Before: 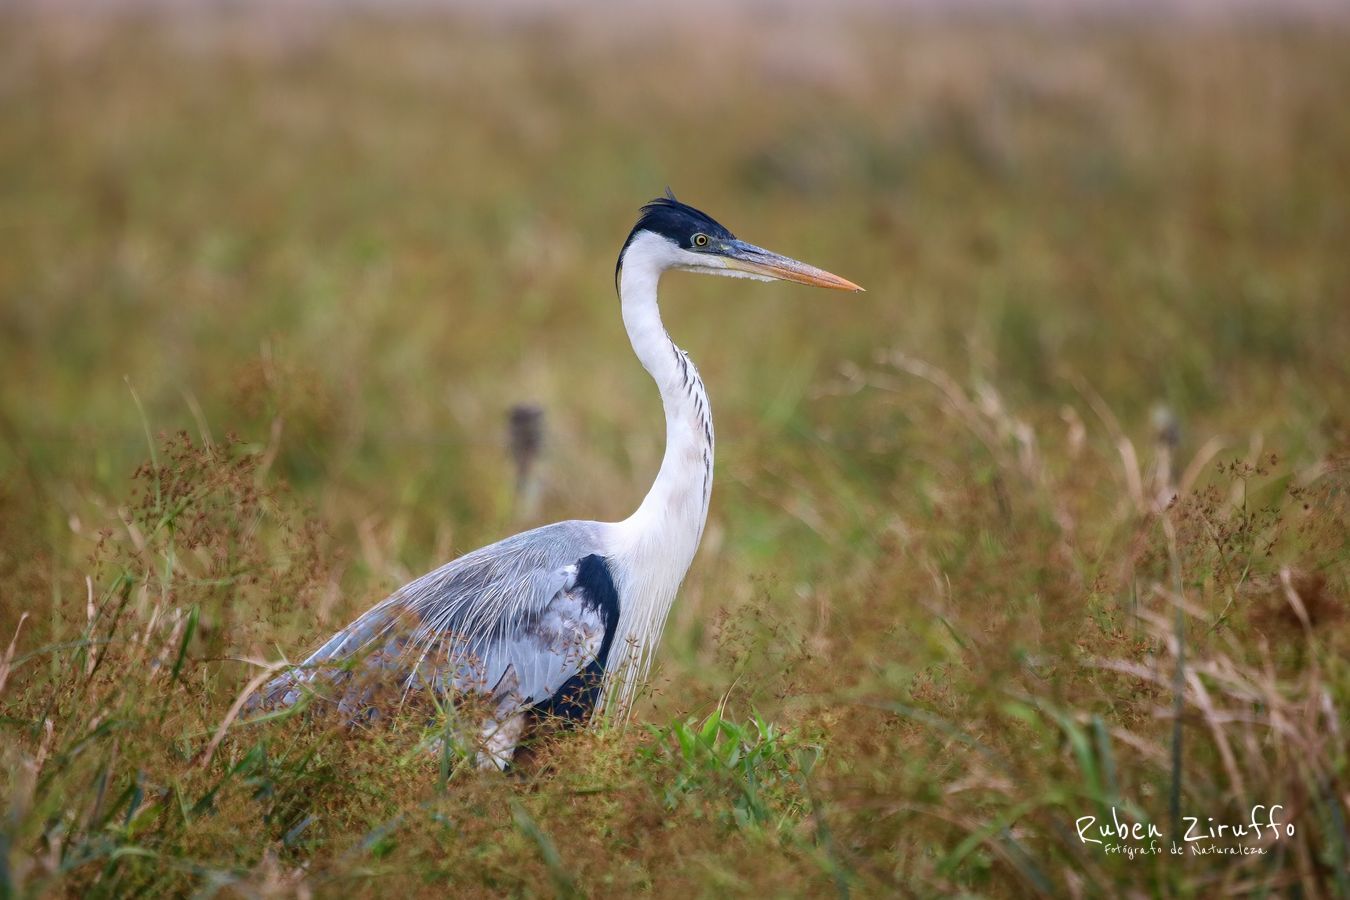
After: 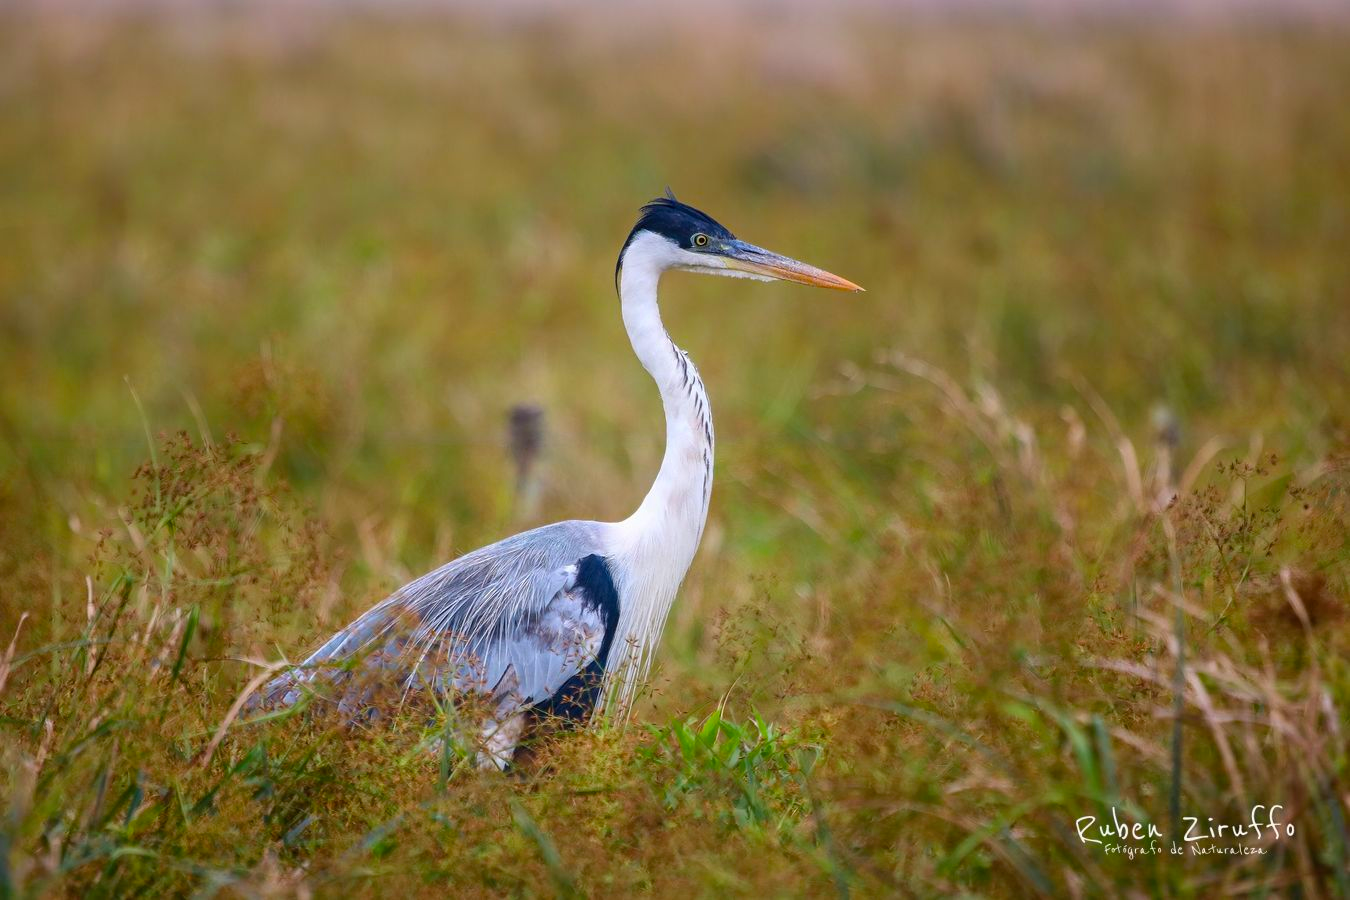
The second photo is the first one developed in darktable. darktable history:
contrast equalizer: y [[0.5, 0.5, 0.478, 0.5, 0.5, 0.5], [0.5 ×6], [0.5 ×6], [0 ×6], [0 ×6]]
color balance rgb: perceptual saturation grading › global saturation 20%, global vibrance 20%
